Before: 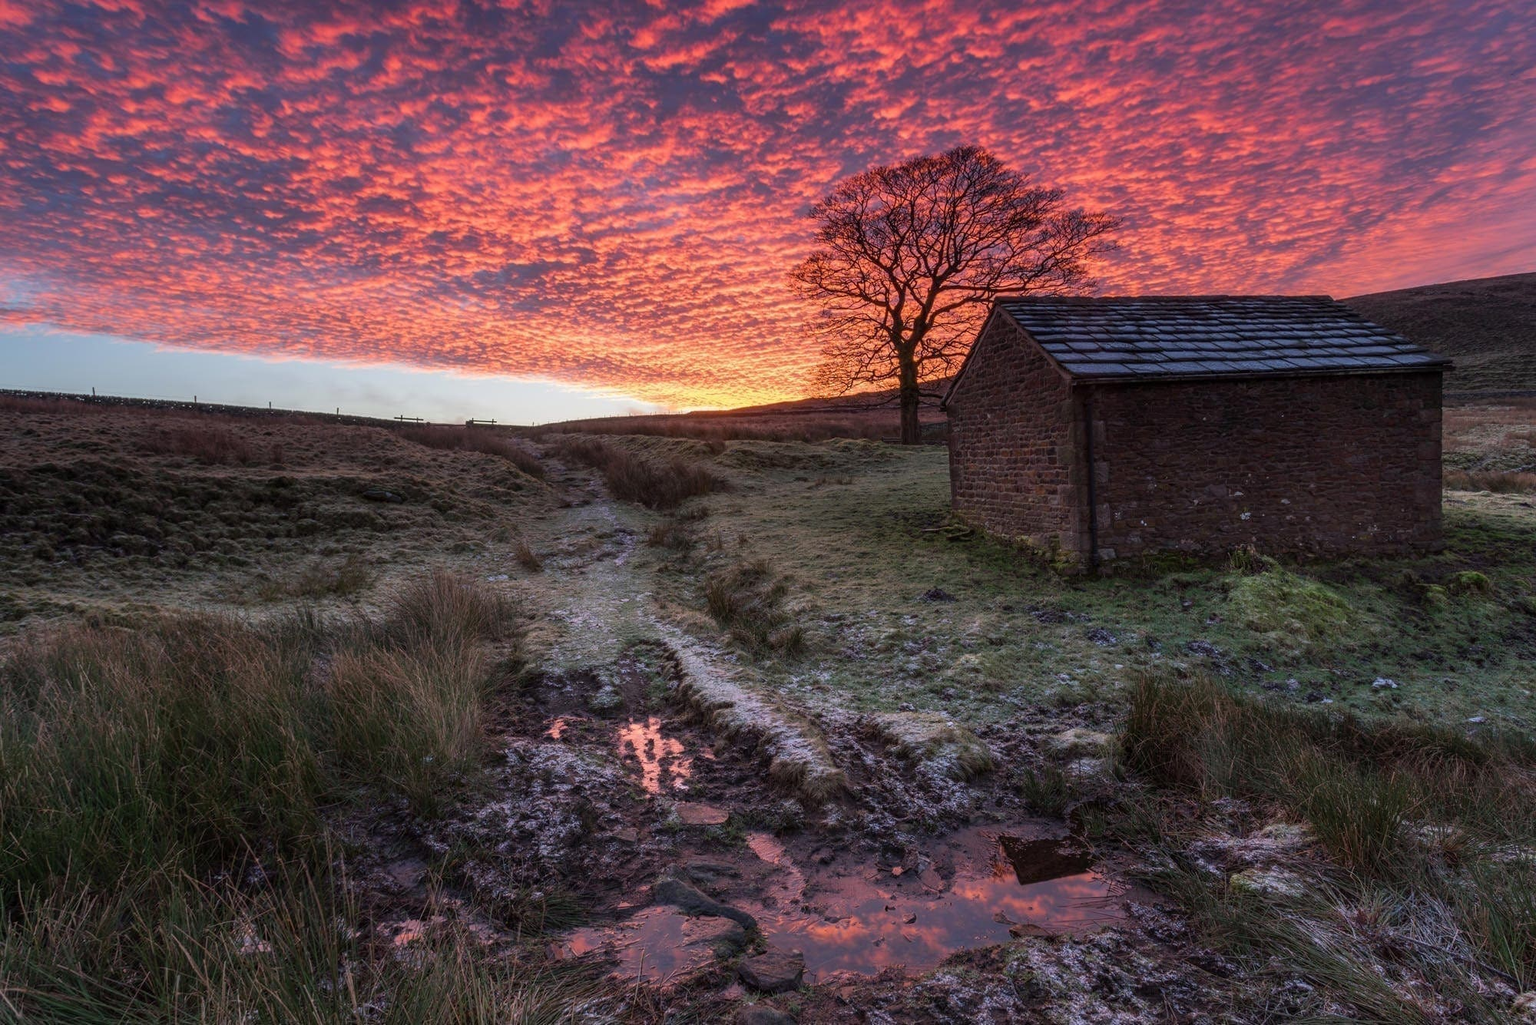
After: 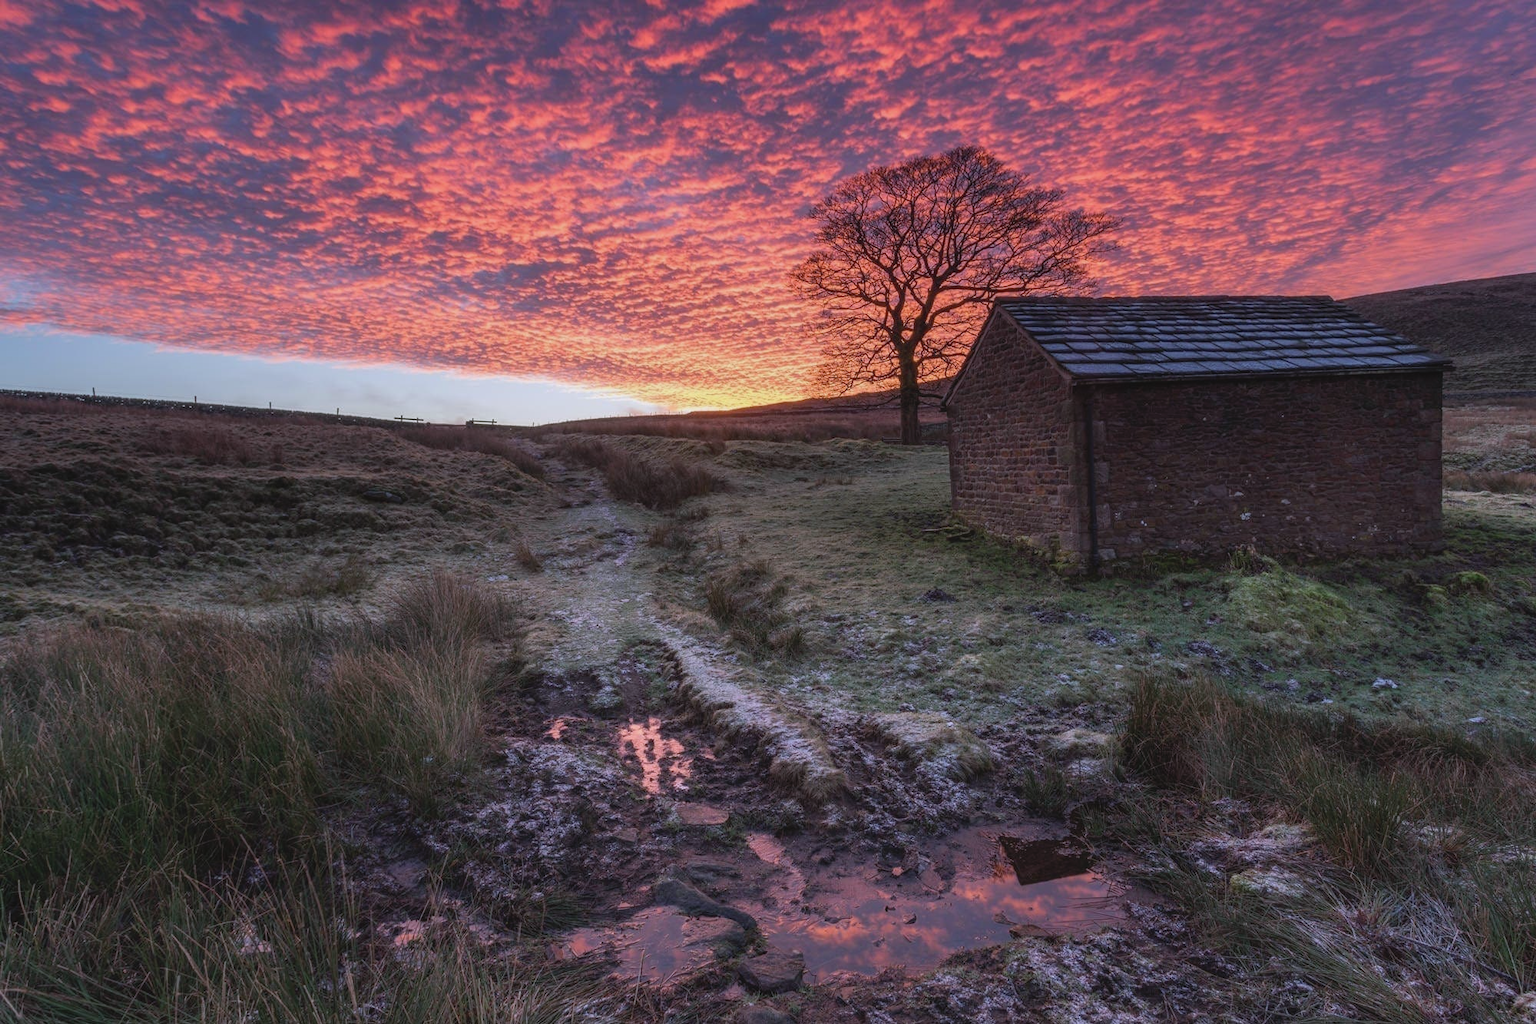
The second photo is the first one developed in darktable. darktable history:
color calibration: illuminant as shot in camera, x 0.358, y 0.373, temperature 4628.91 K
contrast brightness saturation: contrast -0.1, saturation -0.1
crop: bottom 0.071%
